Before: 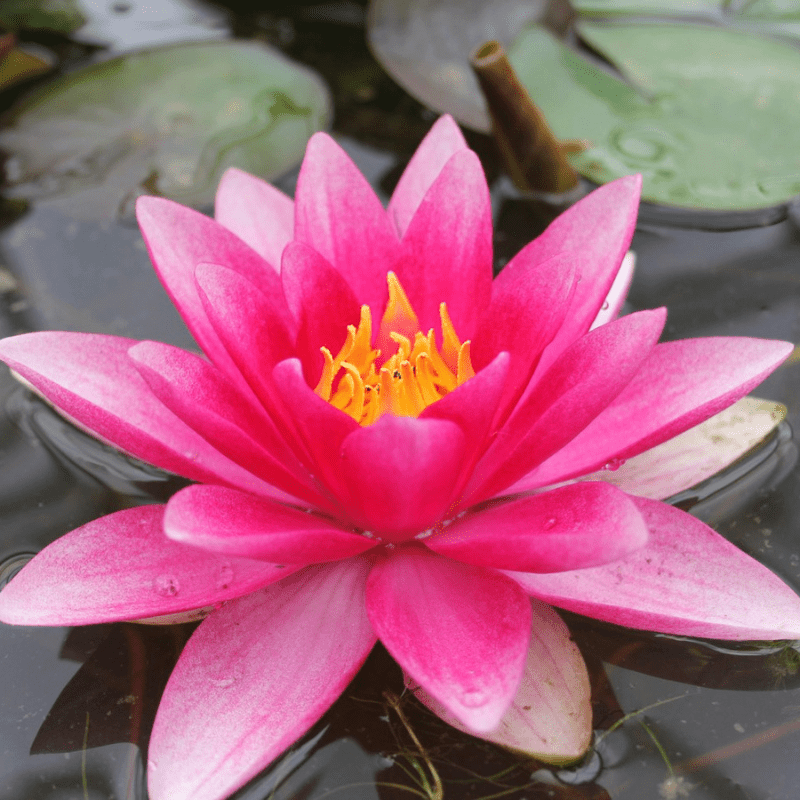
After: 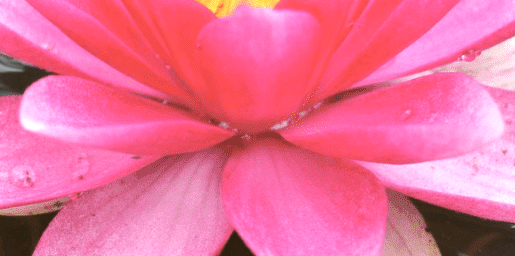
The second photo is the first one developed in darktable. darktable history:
contrast brightness saturation: saturation -0.17
color balance: lift [1.004, 1.002, 1.002, 0.998], gamma [1, 1.007, 1.002, 0.993], gain [1, 0.977, 1.013, 1.023], contrast -3.64%
crop: left 18.091%, top 51.13%, right 17.525%, bottom 16.85%
exposure: exposure 0.515 EV, compensate highlight preservation false
tone equalizer: -8 EV -0.417 EV, -7 EV -0.389 EV, -6 EV -0.333 EV, -5 EV -0.222 EV, -3 EV 0.222 EV, -2 EV 0.333 EV, -1 EV 0.389 EV, +0 EV 0.417 EV, edges refinement/feathering 500, mask exposure compensation -1.57 EV, preserve details no
